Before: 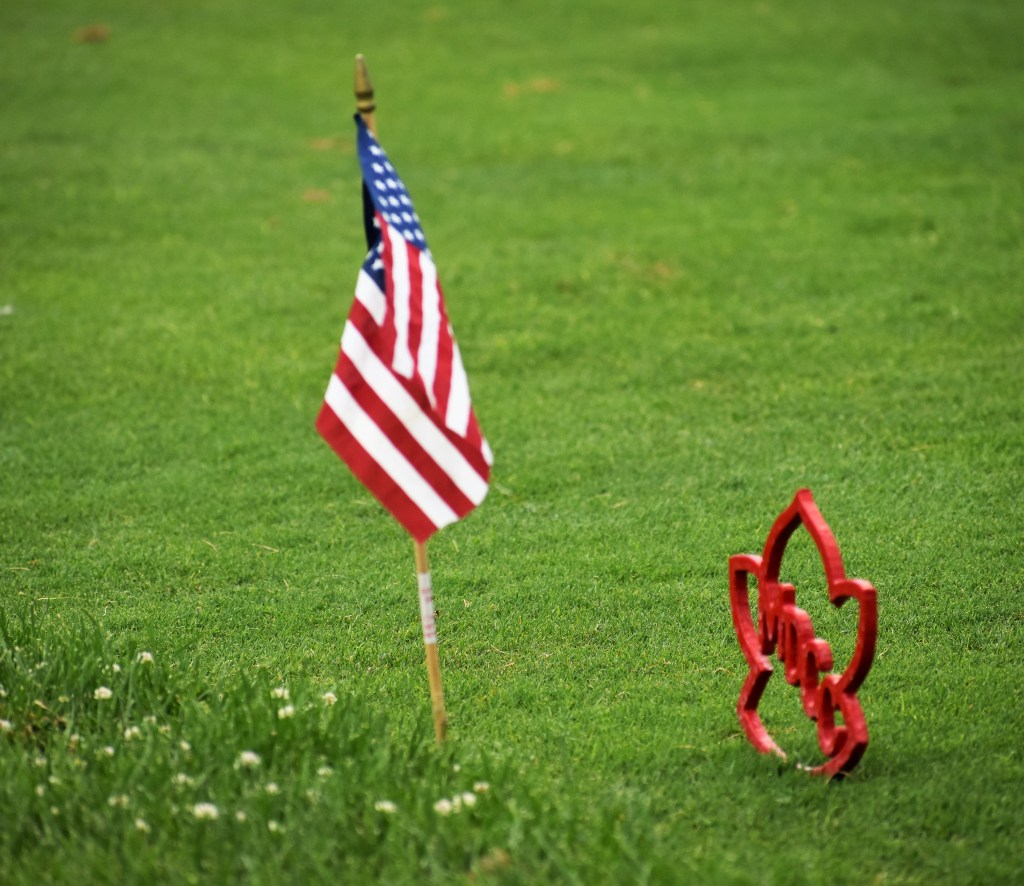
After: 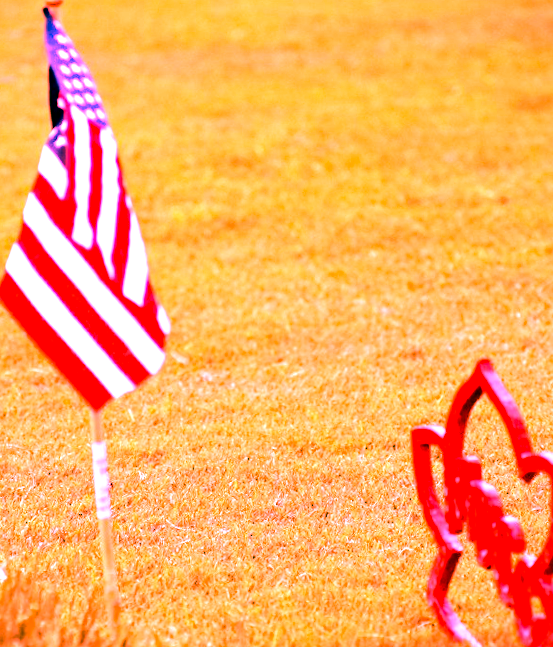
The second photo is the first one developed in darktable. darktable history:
rotate and perspective: rotation 0.128°, lens shift (vertical) -0.181, lens shift (horizontal) -0.044, shear 0.001, automatic cropping off
haze removal: strength 0.42, compatibility mode true, adaptive false
tone equalizer: -8 EV -0.75 EV, -7 EV -0.7 EV, -6 EV -0.6 EV, -5 EV -0.4 EV, -3 EV 0.4 EV, -2 EV 0.6 EV, -1 EV 0.7 EV, +0 EV 0.75 EV, edges refinement/feathering 500, mask exposure compensation -1.57 EV, preserve details no
crop: left 32.075%, top 10.976%, right 18.355%, bottom 17.596%
white balance: red 4.26, blue 1.802
levels: levels [0, 0.51, 1]
